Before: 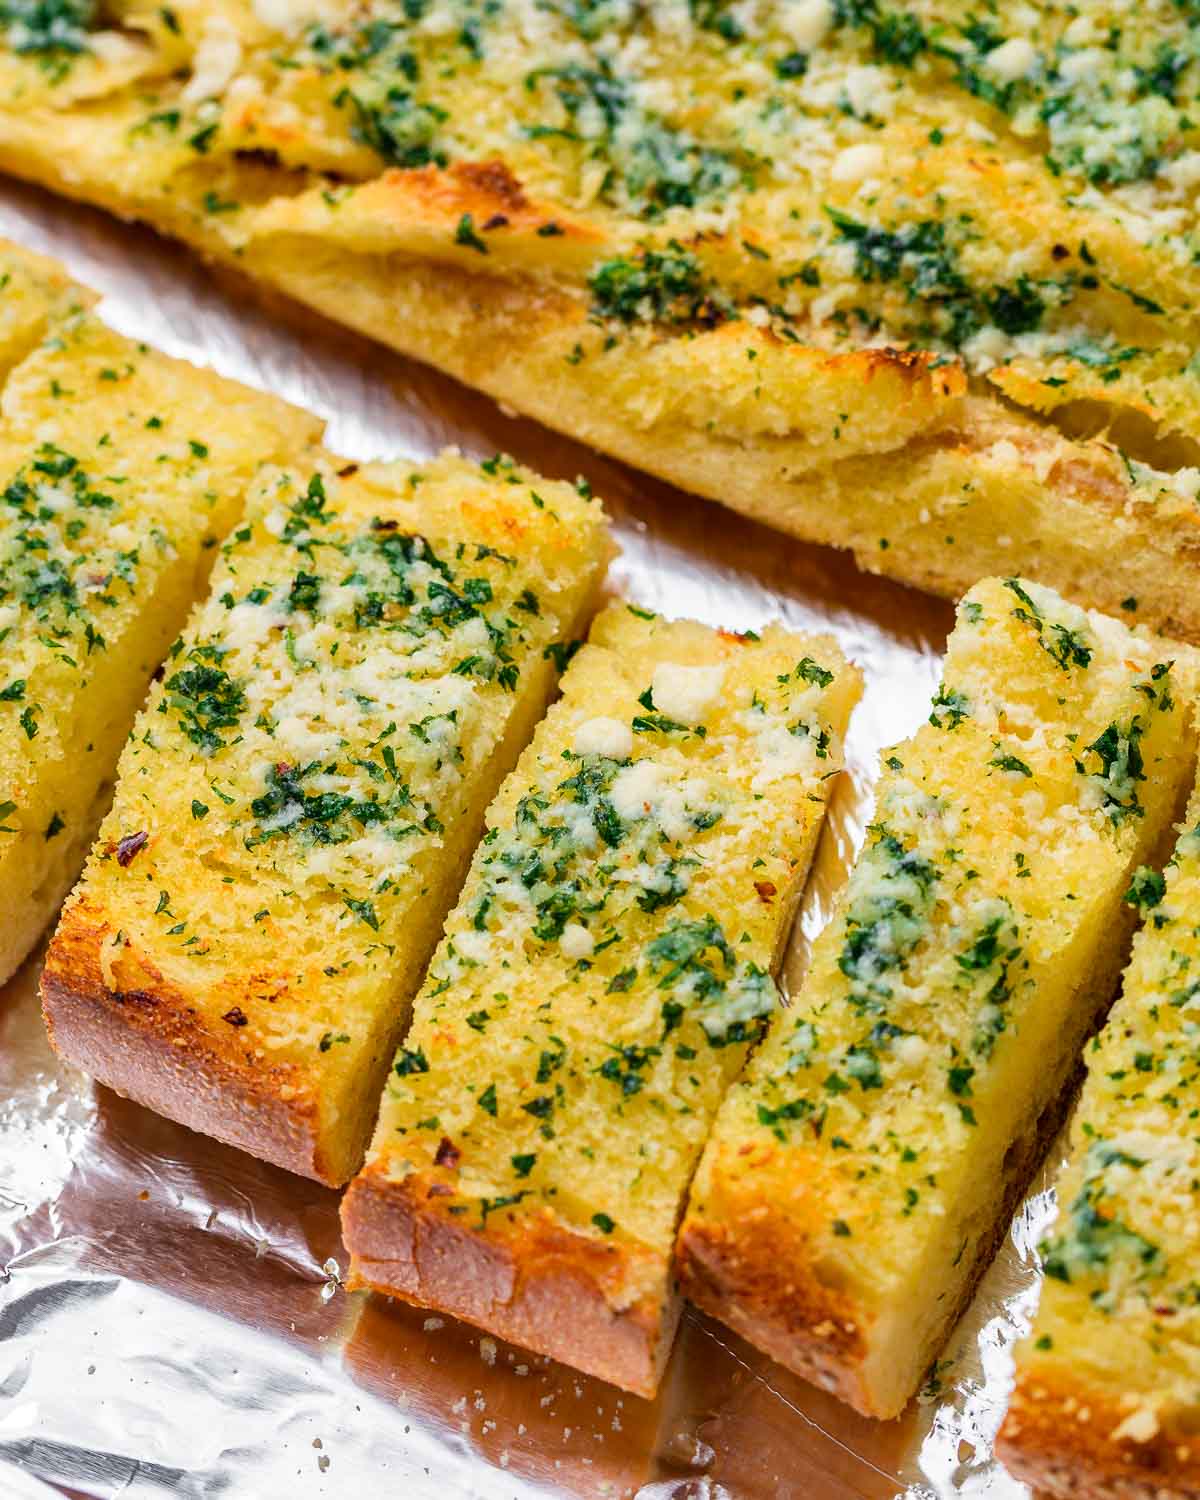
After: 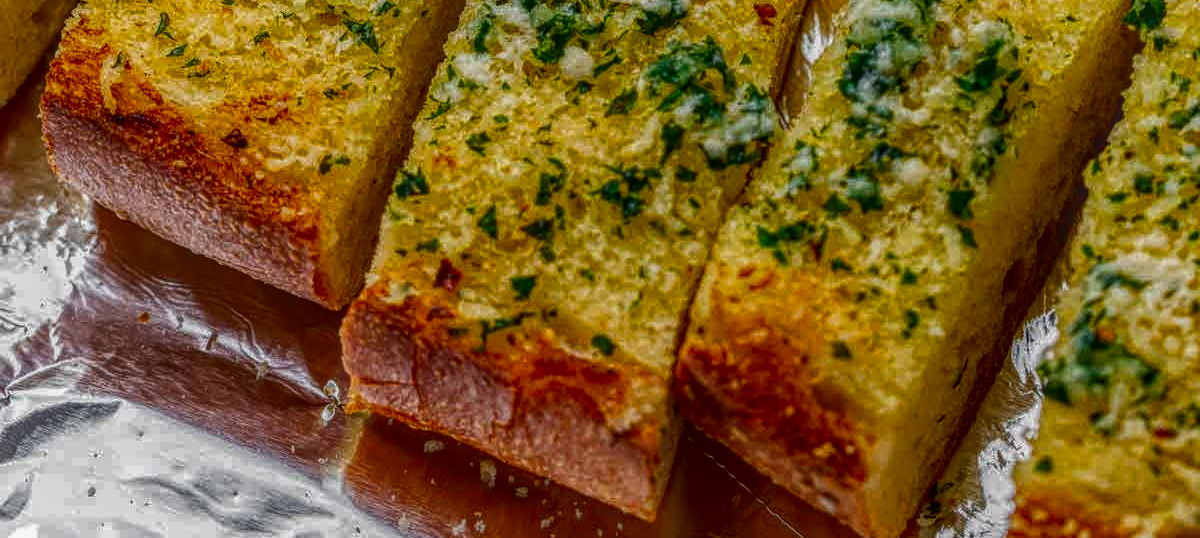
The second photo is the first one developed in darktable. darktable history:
contrast brightness saturation: brightness -0.535
local contrast: highlights 20%, shadows 30%, detail 199%, midtone range 0.2
crop and rotate: top 58.609%, bottom 5.469%
